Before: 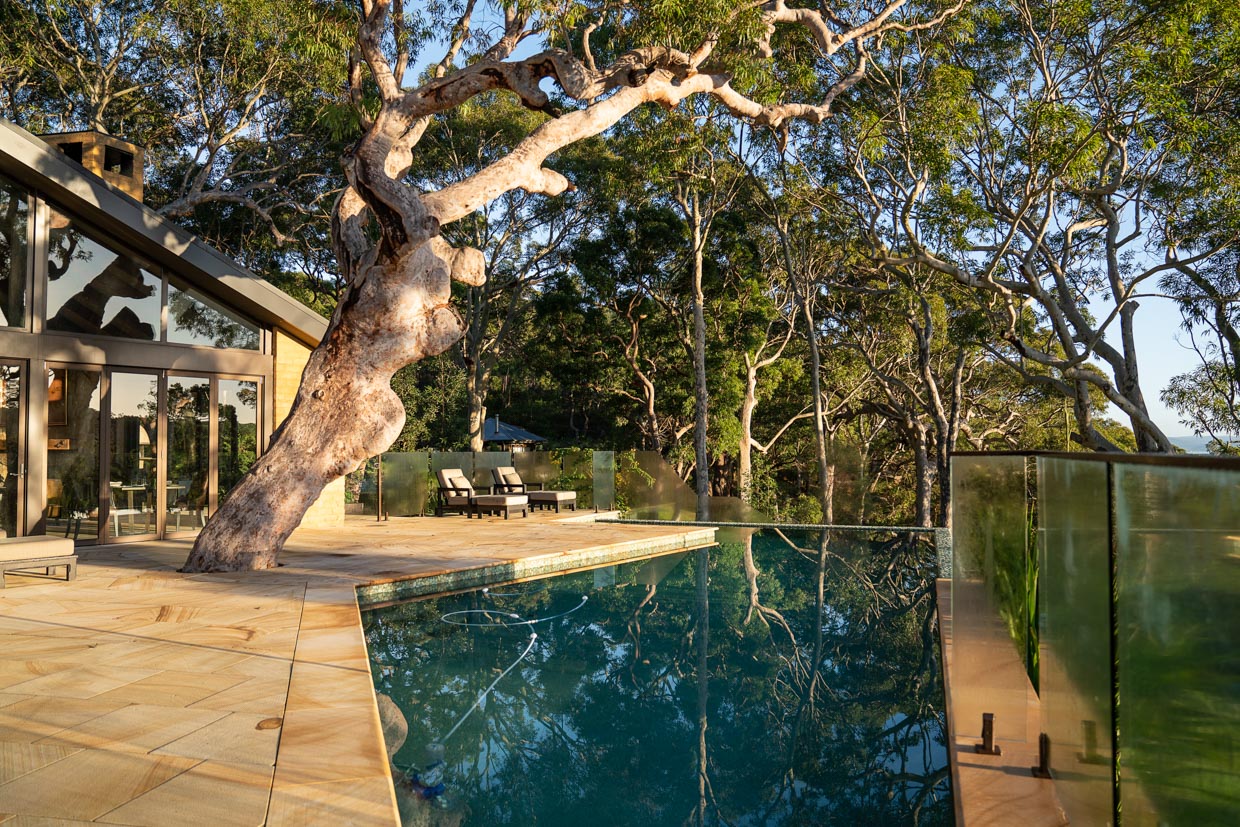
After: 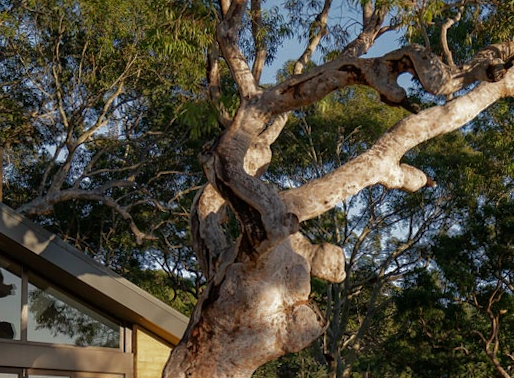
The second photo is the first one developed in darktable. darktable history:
crop and rotate: left 10.817%, top 0.062%, right 47.194%, bottom 53.626%
base curve: curves: ch0 [(0, 0) (0.826, 0.587) (1, 1)]
rotate and perspective: rotation -0.45°, automatic cropping original format, crop left 0.008, crop right 0.992, crop top 0.012, crop bottom 0.988
